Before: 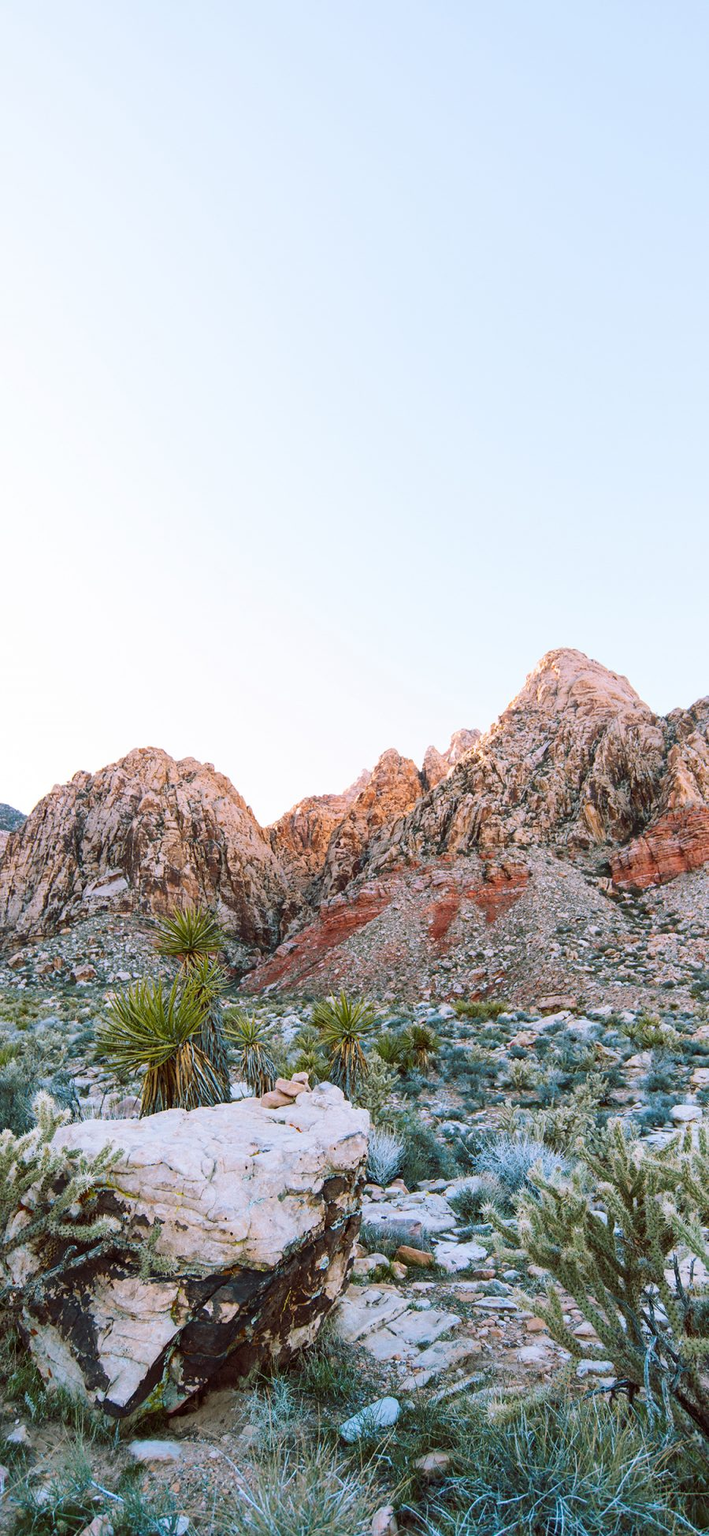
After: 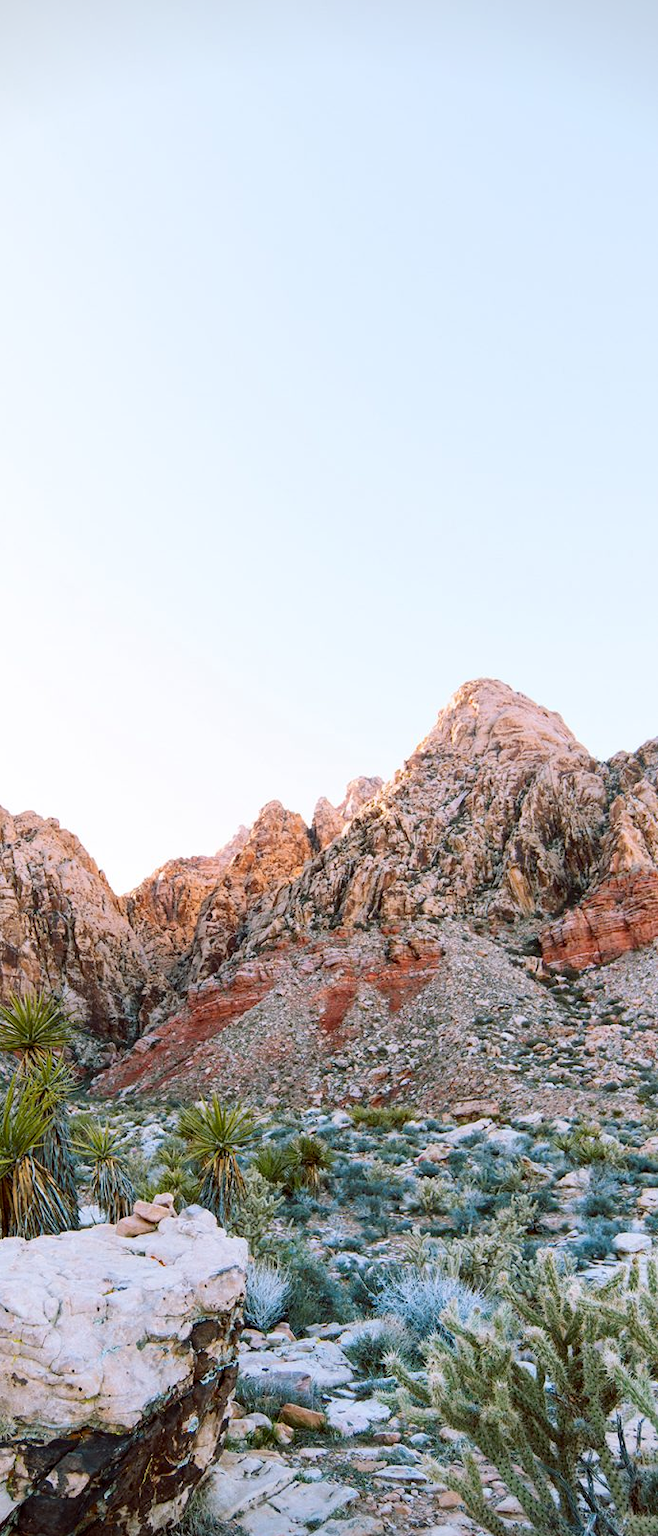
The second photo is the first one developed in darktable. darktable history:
crop: left 23.396%, top 5.843%, bottom 11.706%
vignetting: fall-off start 91.18%, unbound false
exposure: black level correction 0.004, exposure 0.015 EV, compensate highlight preservation false
